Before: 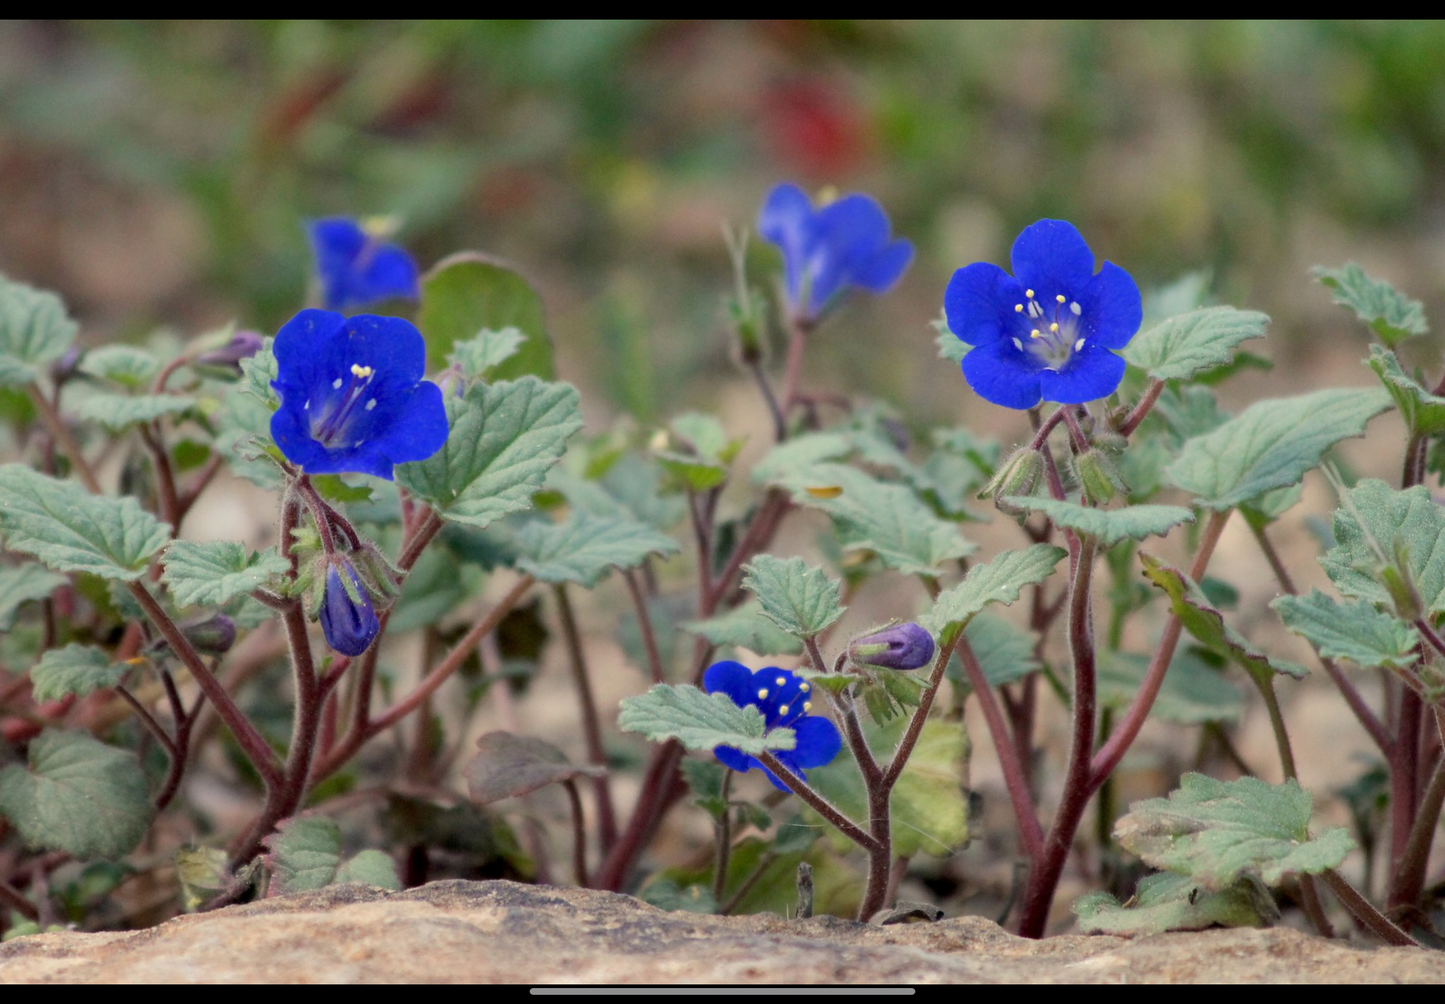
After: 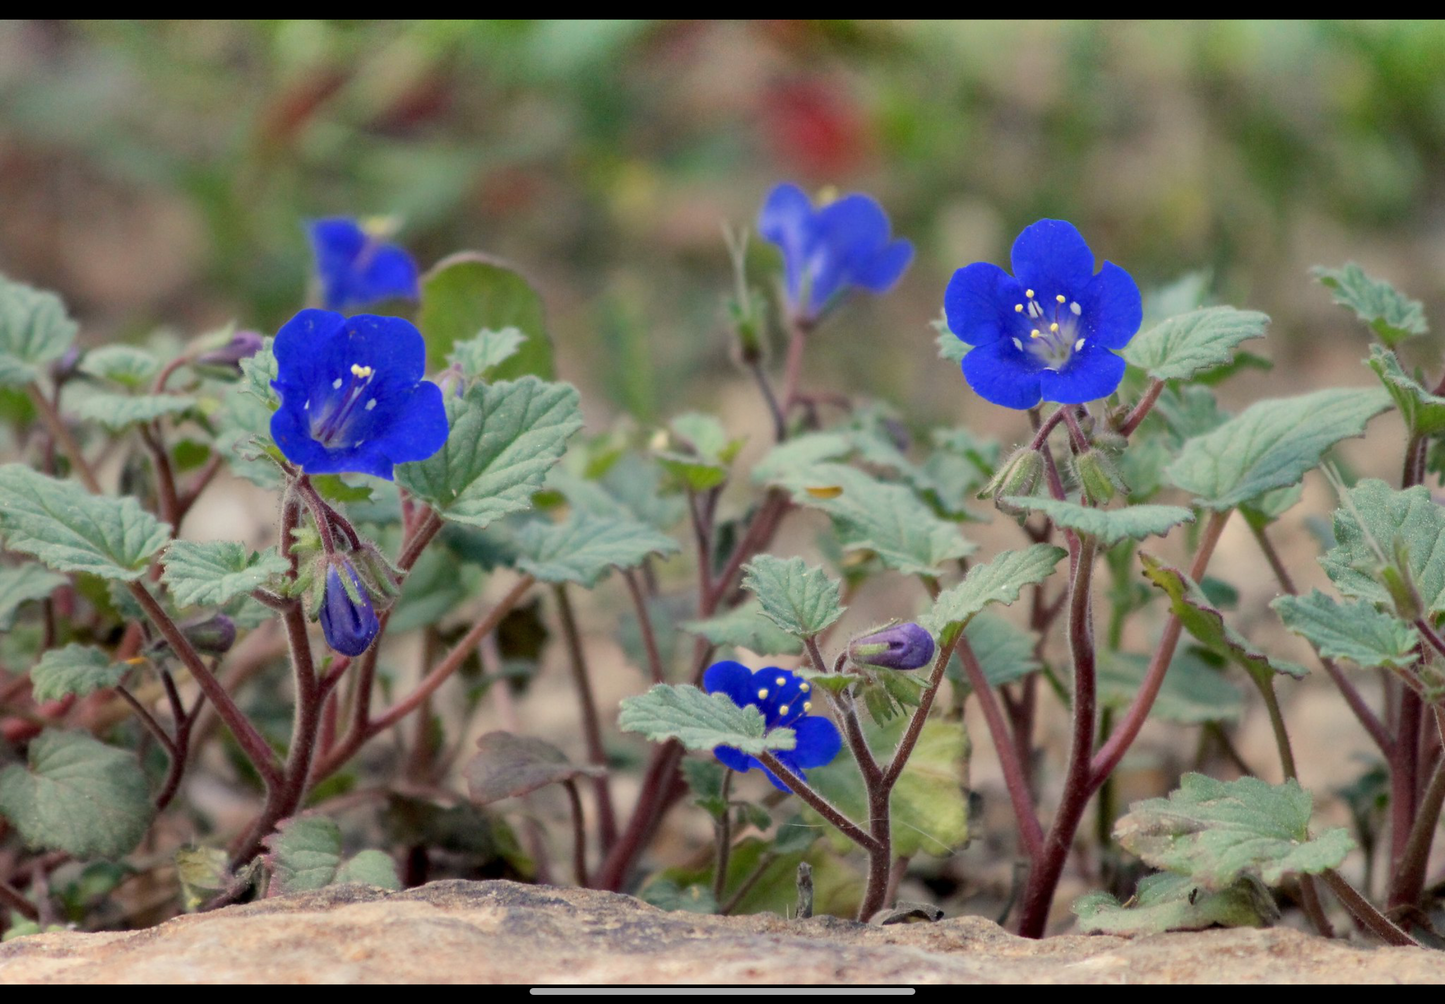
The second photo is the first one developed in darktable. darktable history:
shadows and highlights: shadows 52.81, soften with gaussian
